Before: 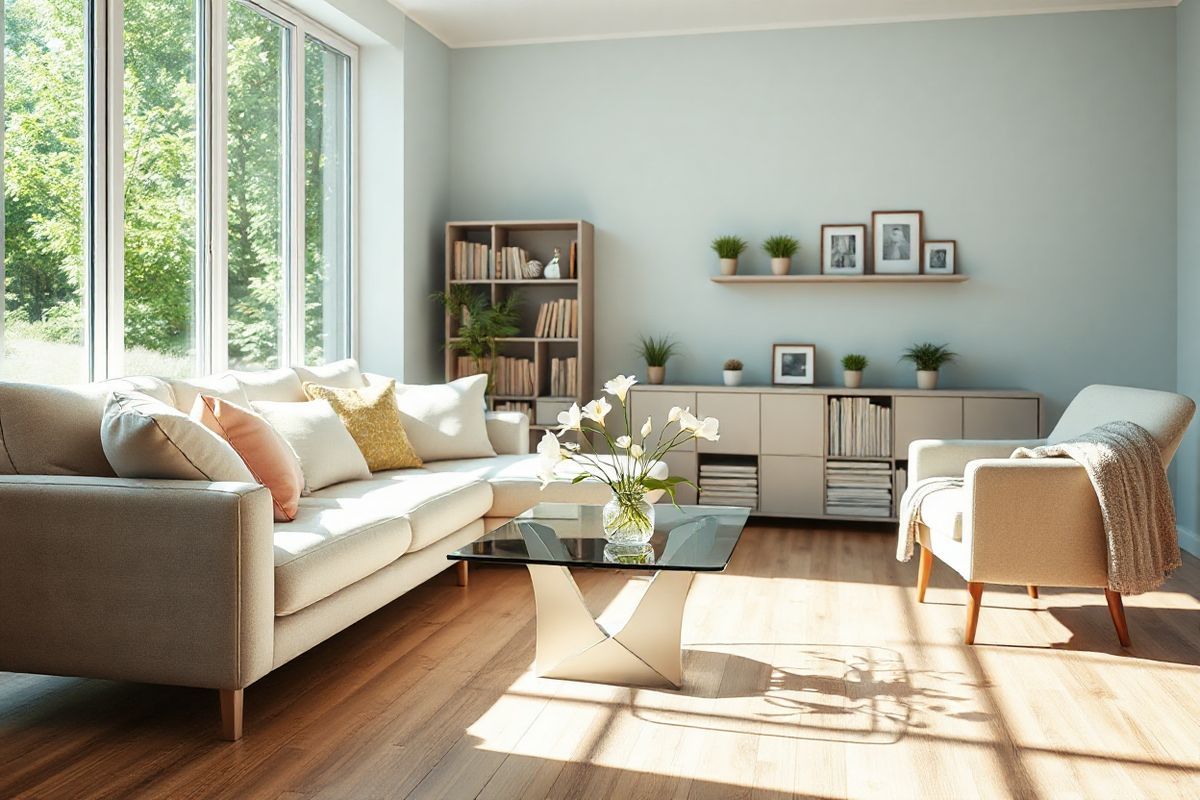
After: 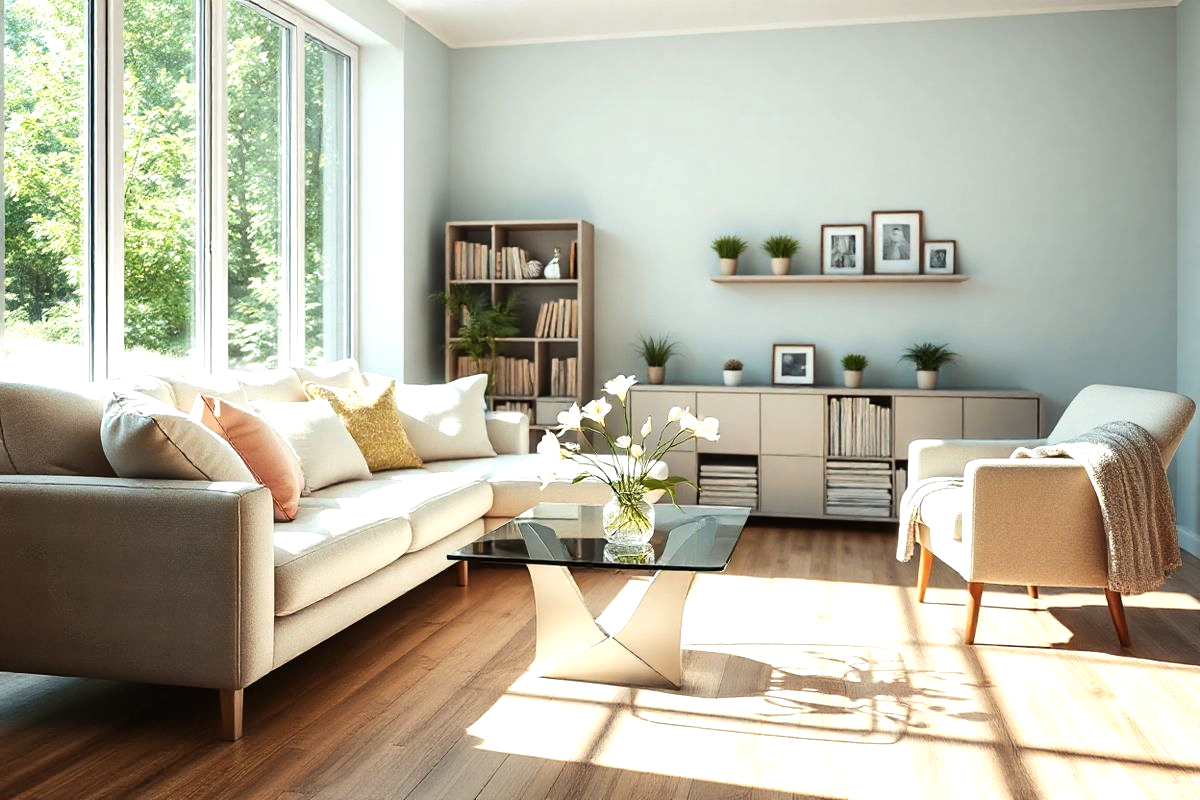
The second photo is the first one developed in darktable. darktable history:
tone equalizer: -8 EV -0.435 EV, -7 EV -0.419 EV, -6 EV -0.332 EV, -5 EV -0.258 EV, -3 EV 0.216 EV, -2 EV 0.361 EV, -1 EV 0.395 EV, +0 EV 0.41 EV, edges refinement/feathering 500, mask exposure compensation -1.57 EV, preserve details no
